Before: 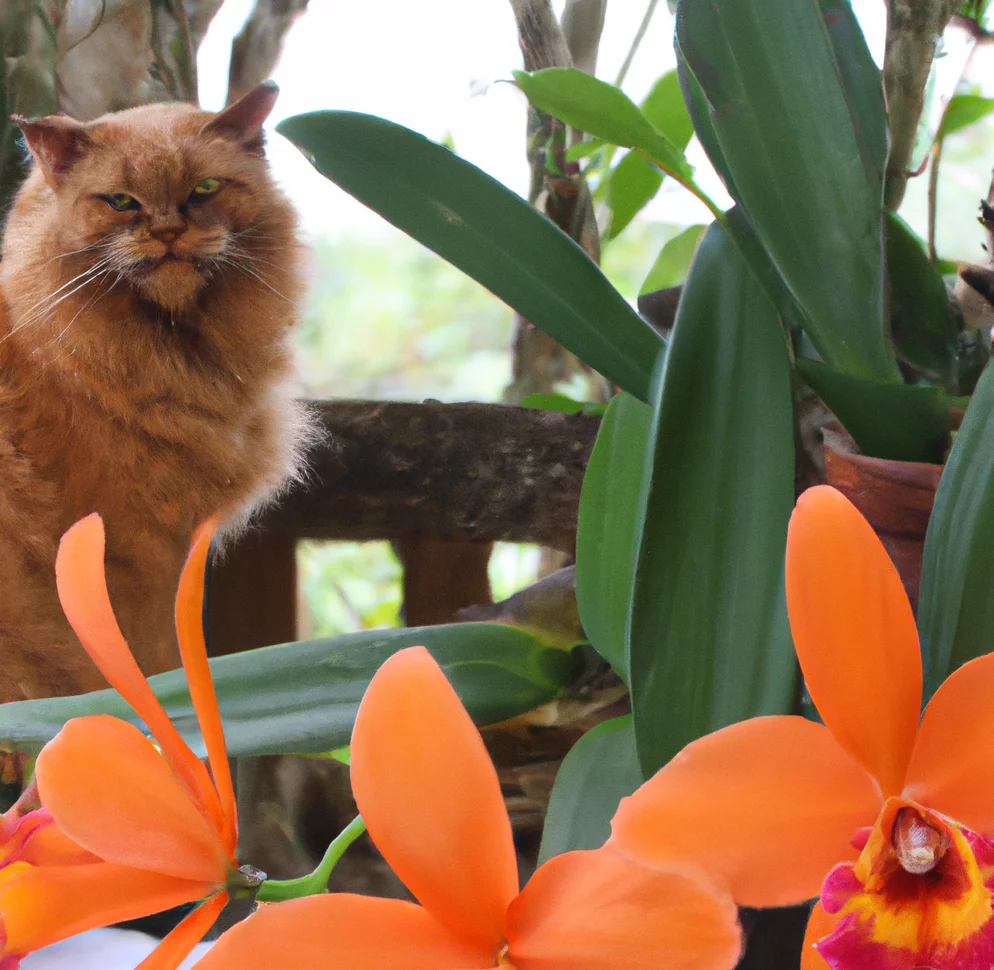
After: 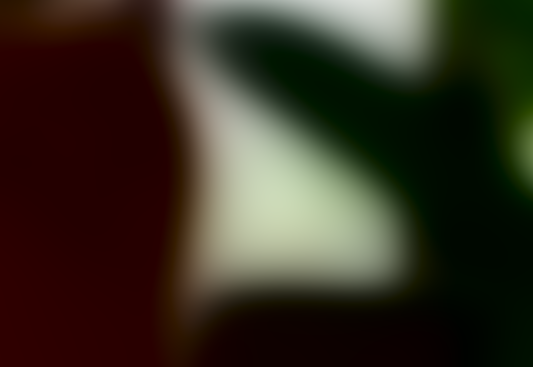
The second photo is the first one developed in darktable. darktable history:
contrast brightness saturation: contrast 0.09, brightness -0.59, saturation 0.17
local contrast: on, module defaults
crop: left 10.121%, top 10.631%, right 36.218%, bottom 51.526%
lowpass: radius 31.92, contrast 1.72, brightness -0.98, saturation 0.94
